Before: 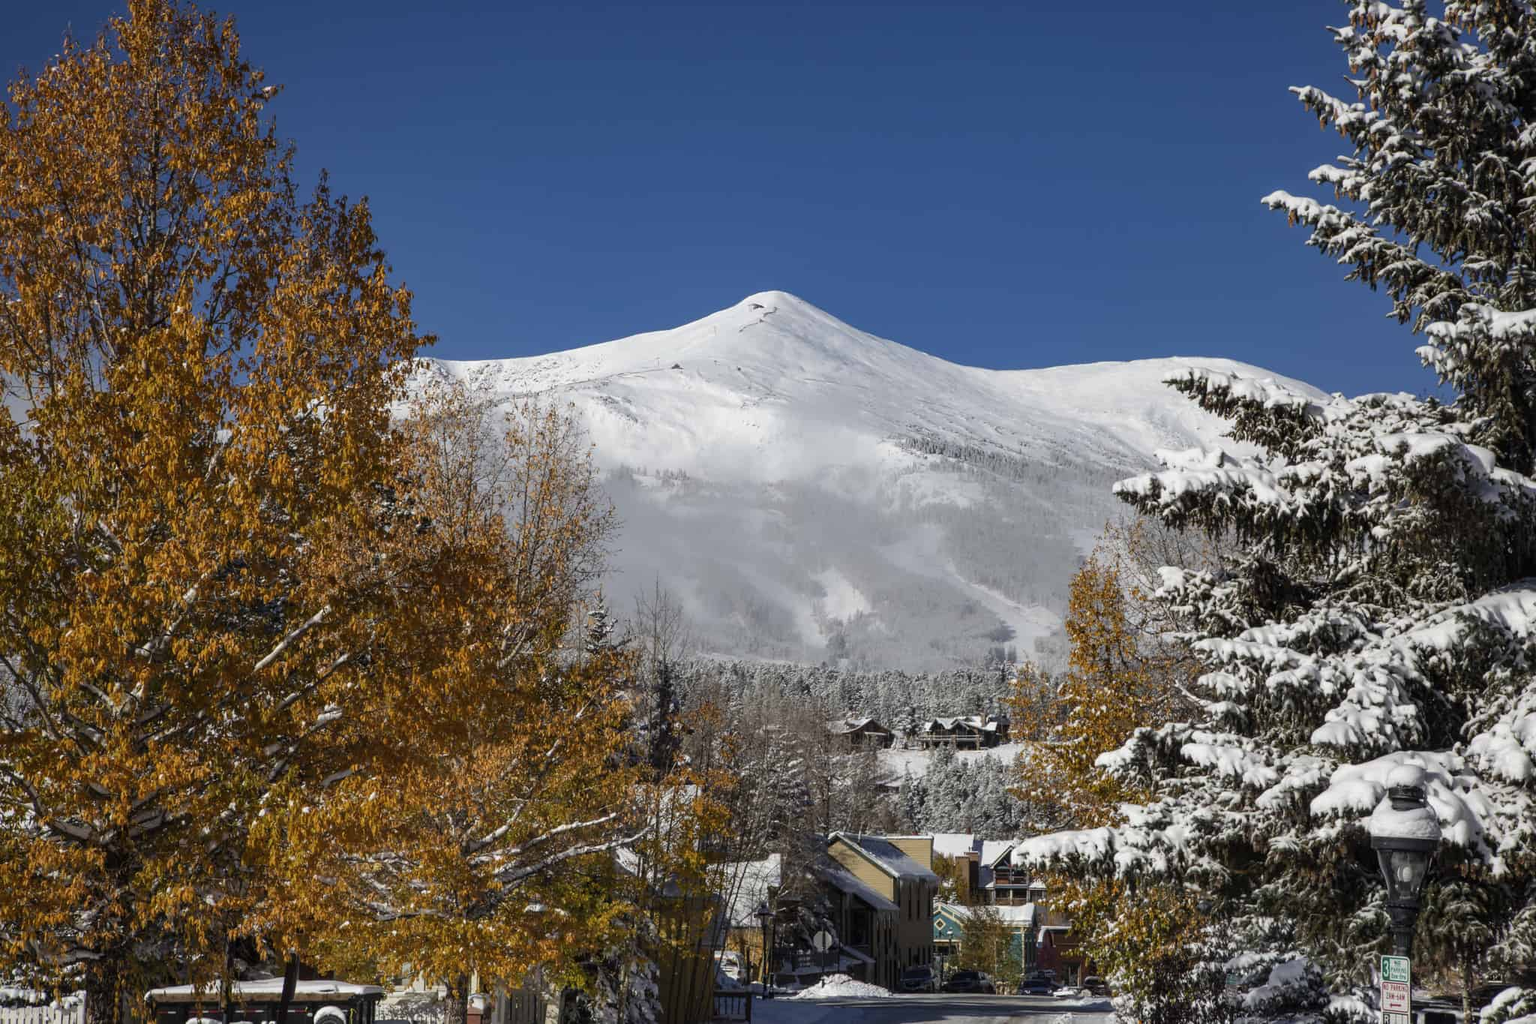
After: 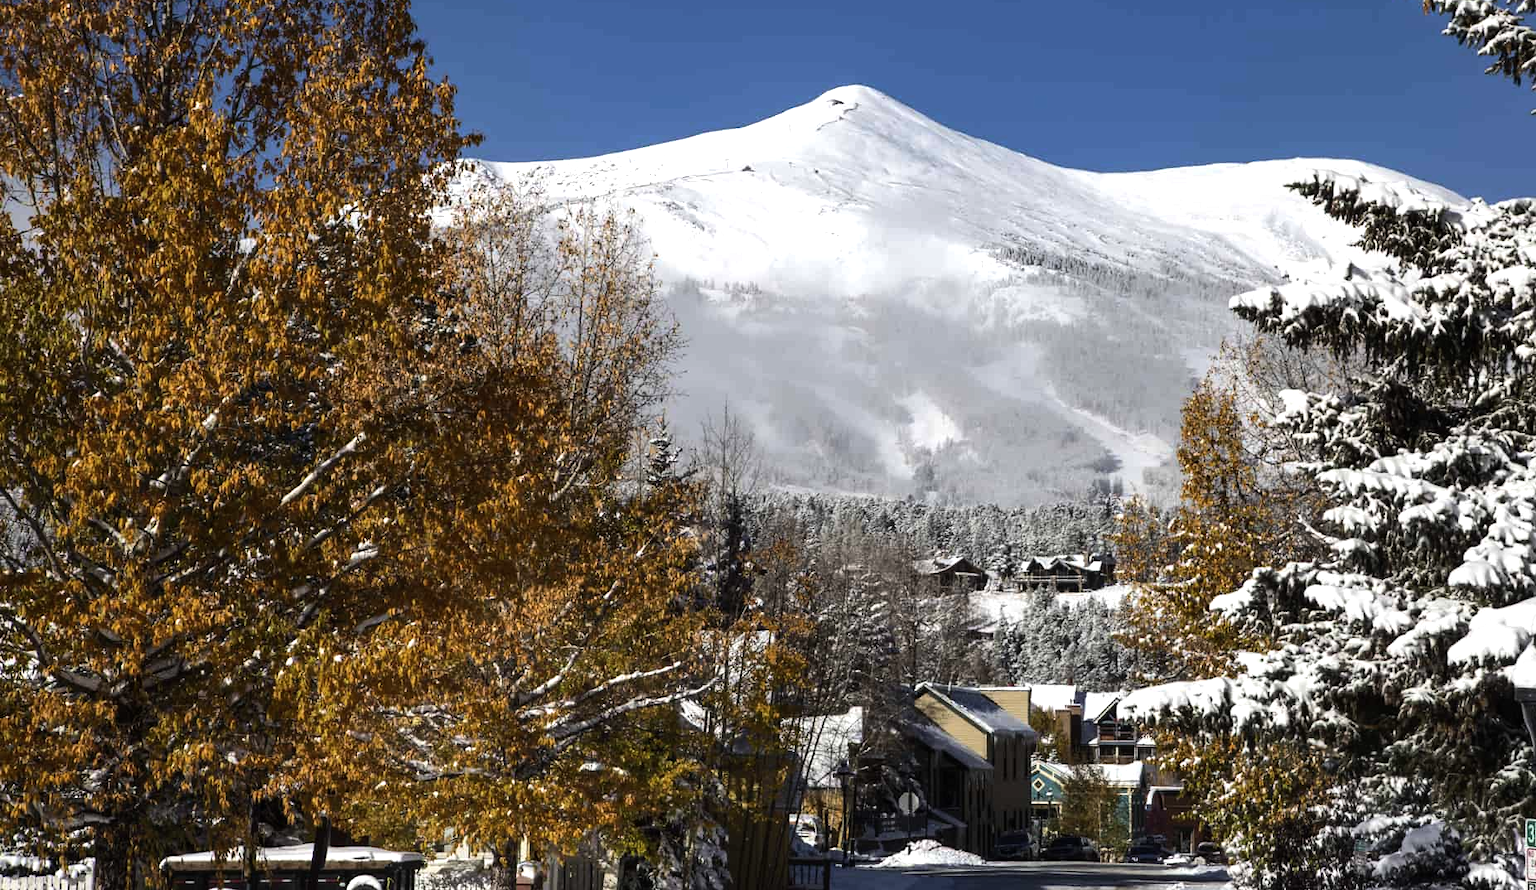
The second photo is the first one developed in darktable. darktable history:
tone equalizer: -8 EV -0.75 EV, -7 EV -0.7 EV, -6 EV -0.6 EV, -5 EV -0.4 EV, -3 EV 0.4 EV, -2 EV 0.6 EV, -1 EV 0.7 EV, +0 EV 0.75 EV, edges refinement/feathering 500, mask exposure compensation -1.57 EV, preserve details no
crop: top 20.916%, right 9.437%, bottom 0.316%
